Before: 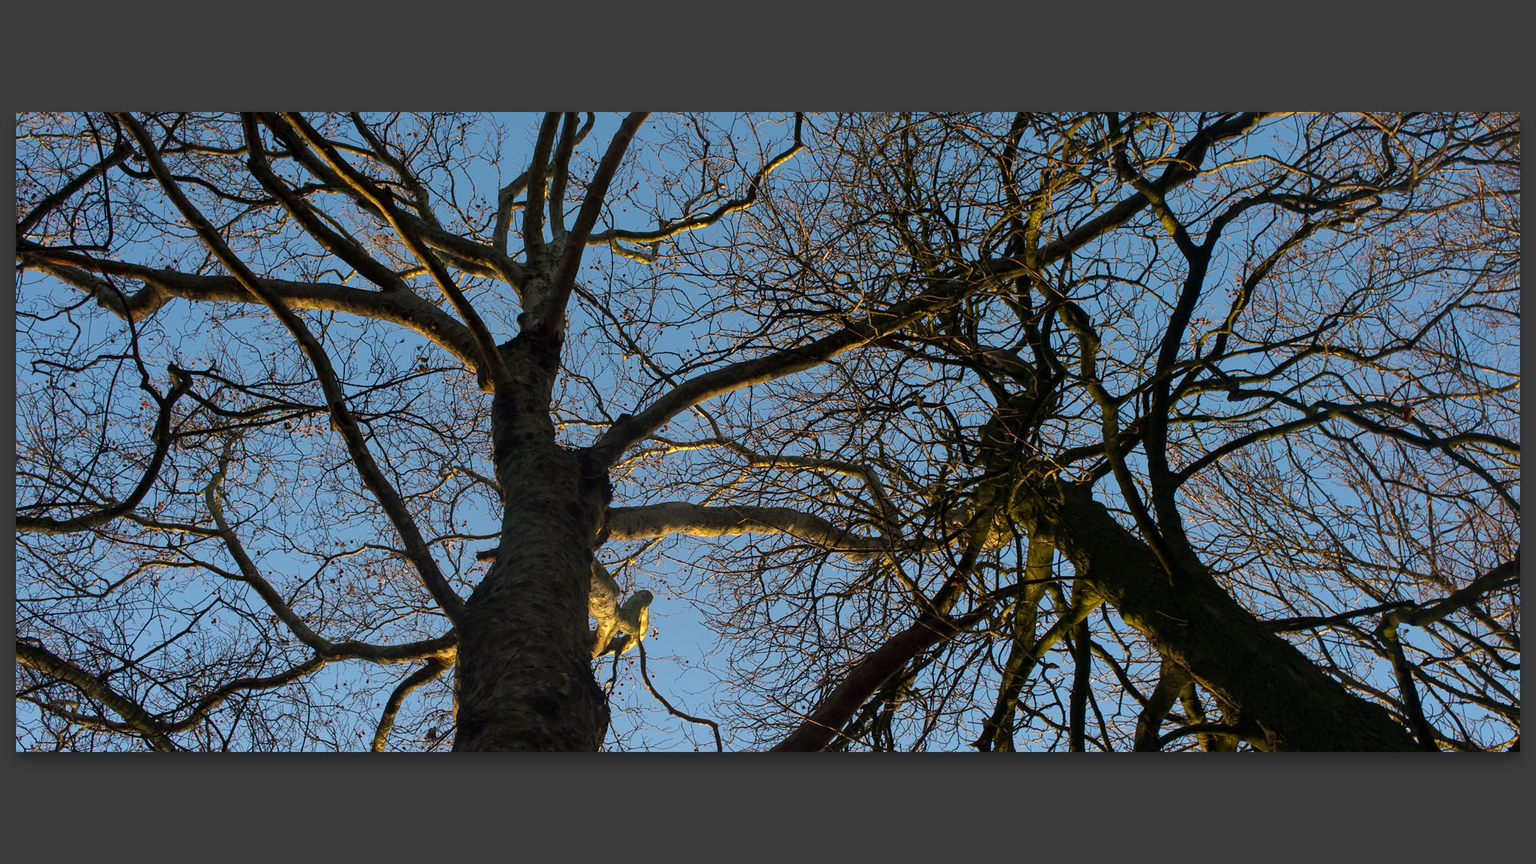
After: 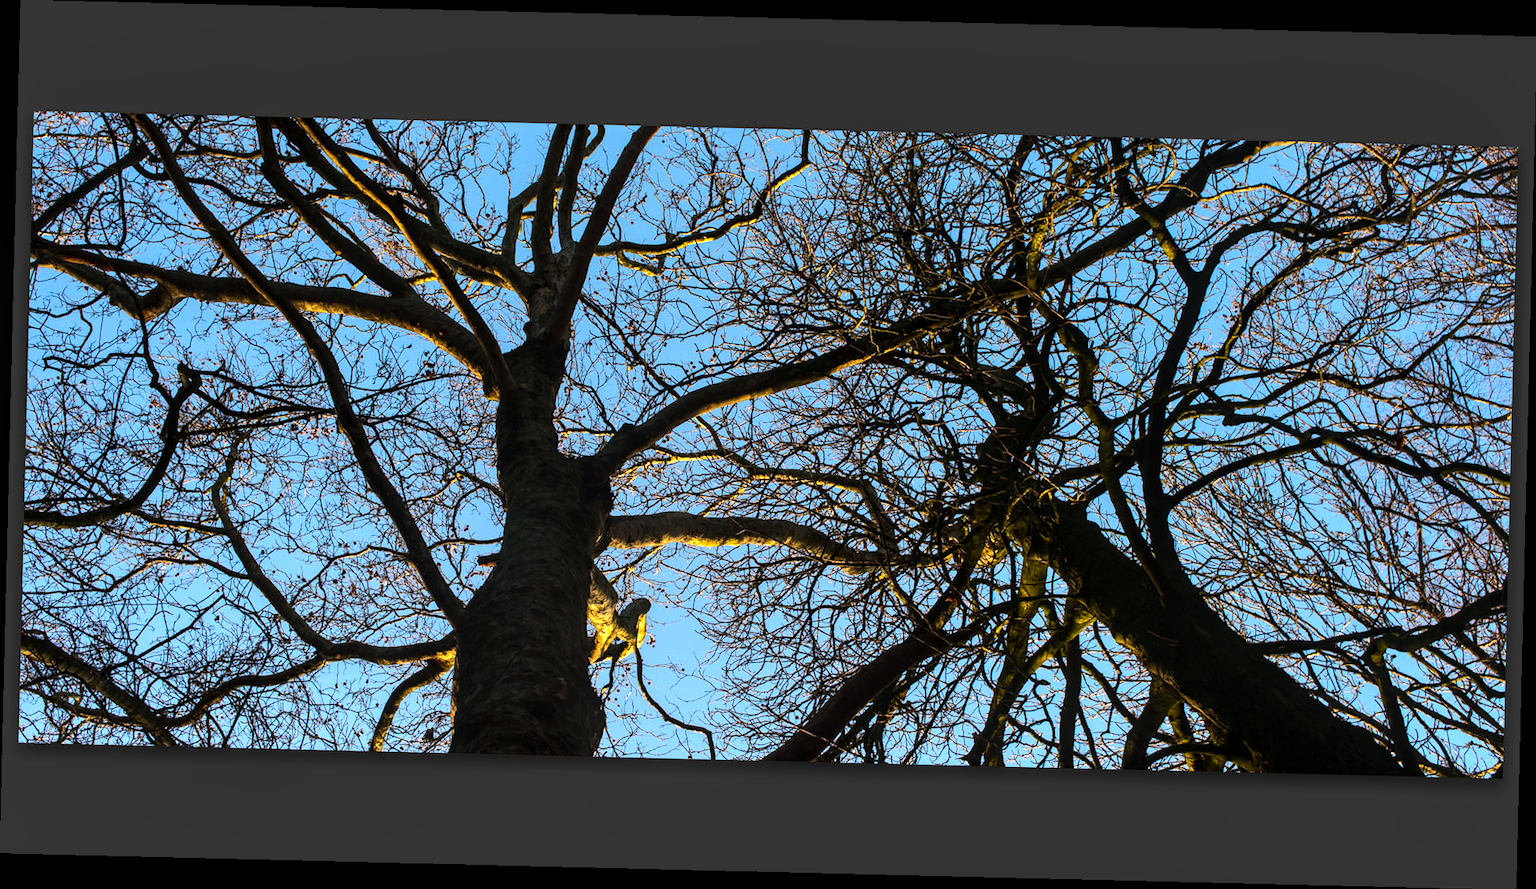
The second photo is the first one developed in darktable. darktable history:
tone equalizer: -8 EV -1.08 EV, -7 EV -1.01 EV, -6 EV -0.877 EV, -5 EV -0.571 EV, -3 EV 0.601 EV, -2 EV 0.869 EV, -1 EV 0.988 EV, +0 EV 1.07 EV, edges refinement/feathering 500, mask exposure compensation -1.57 EV, preserve details no
local contrast: detail 130%
crop and rotate: angle -1.39°
contrast brightness saturation: contrast 0.084, saturation 0.202
